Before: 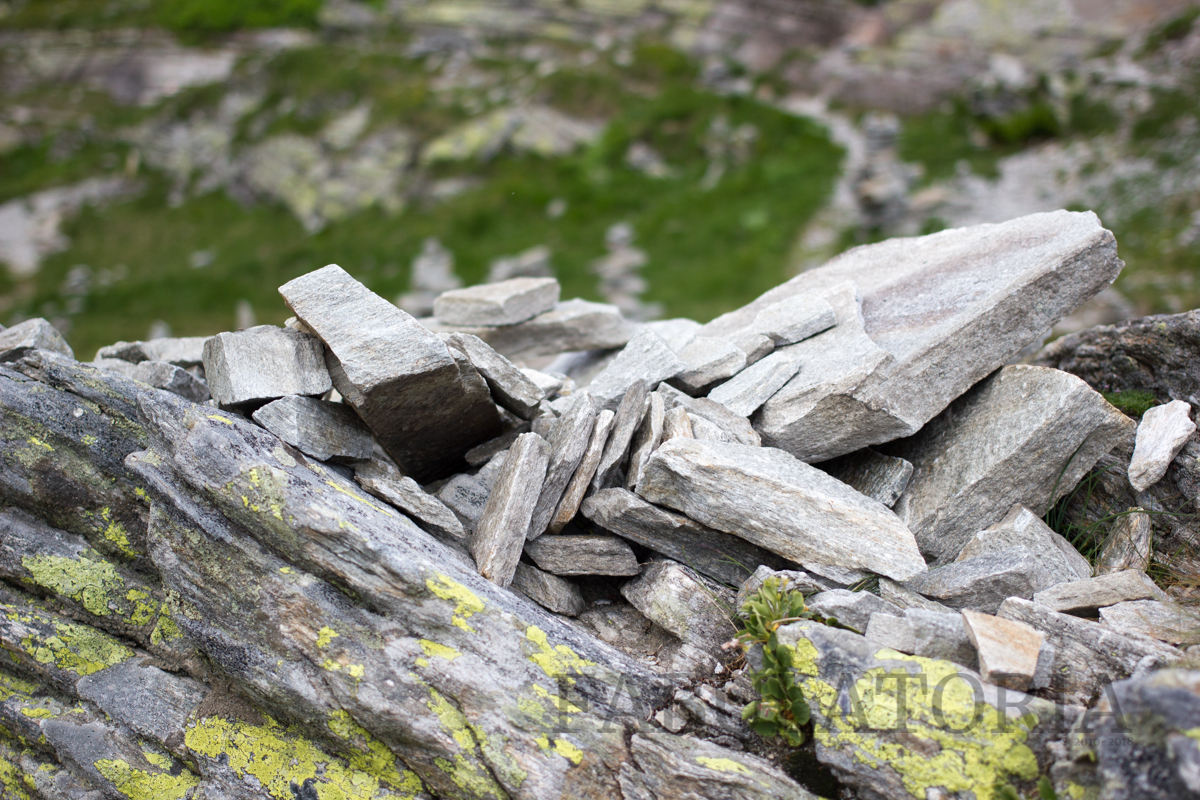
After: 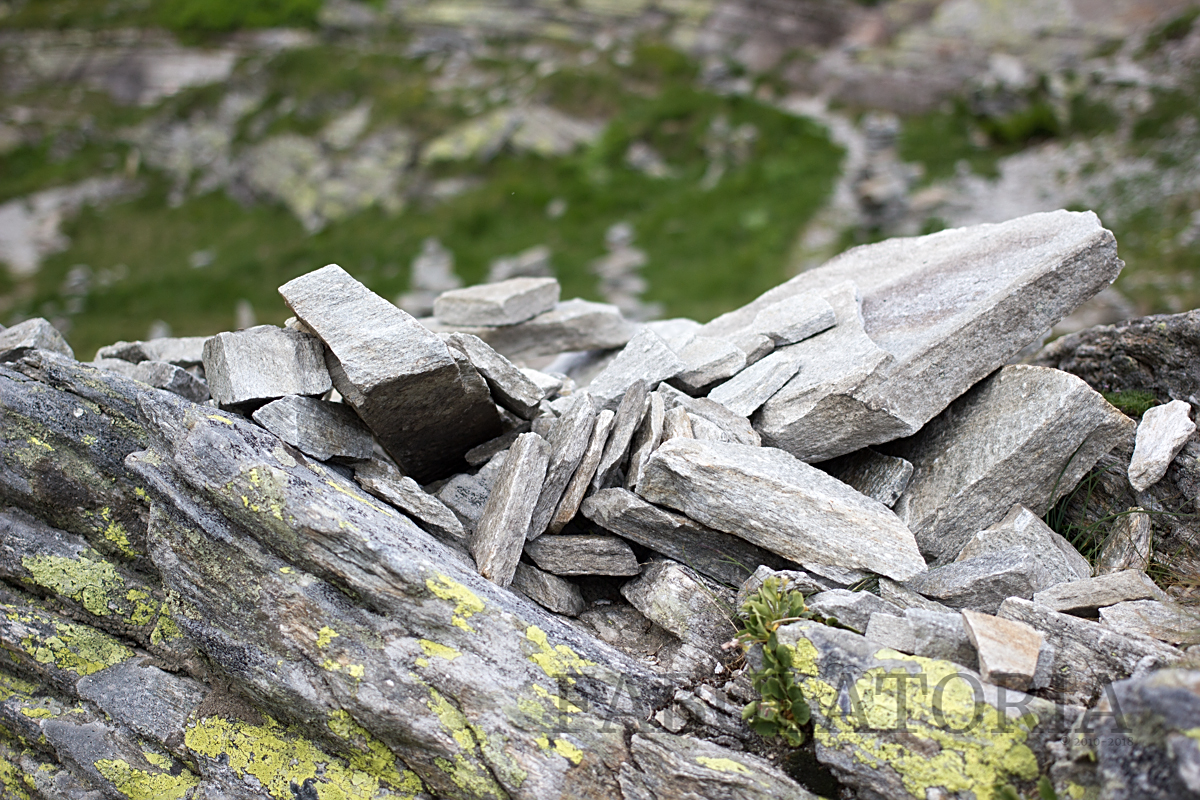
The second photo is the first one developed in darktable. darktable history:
color zones: curves: ch0 [(0.068, 0.464) (0.25, 0.5) (0.48, 0.508) (0.75, 0.536) (0.886, 0.476) (0.967, 0.456)]; ch1 [(0.066, 0.456) (0.25, 0.5) (0.616, 0.508) (0.746, 0.56) (0.934, 0.444)]
sharpen: on, module defaults
contrast brightness saturation: saturation -0.1
